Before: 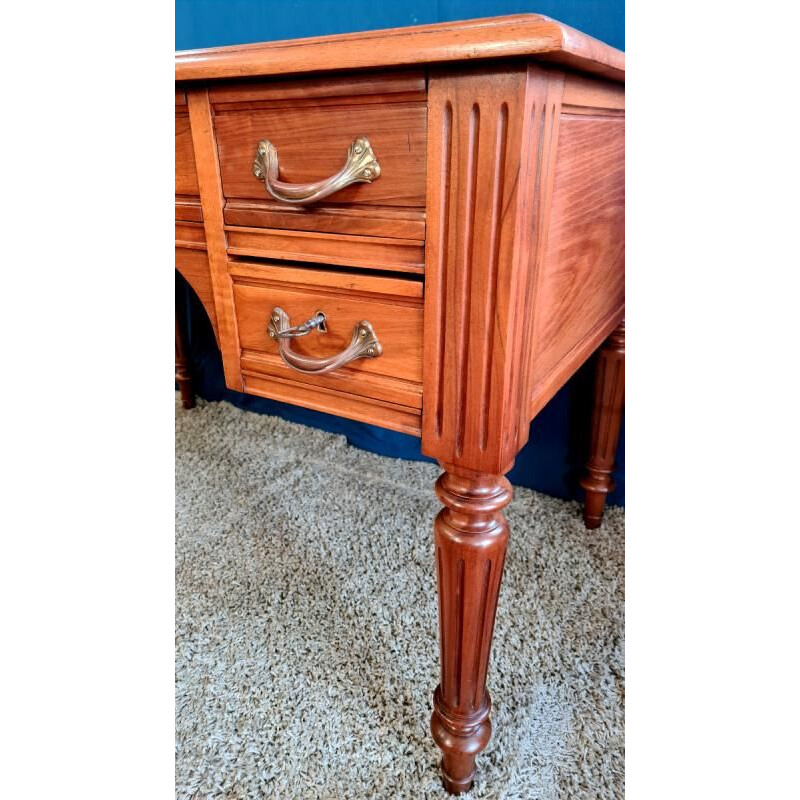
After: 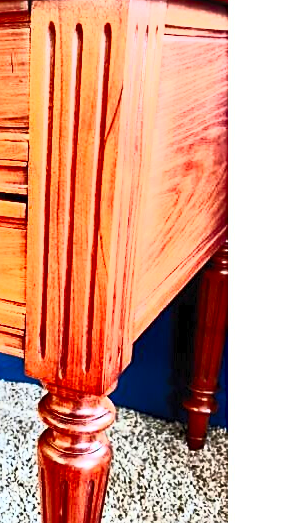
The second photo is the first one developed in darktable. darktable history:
contrast brightness saturation: contrast 0.84, brightness 0.603, saturation 0.584
sharpen: on, module defaults
crop and rotate: left 49.681%, top 10.098%, right 13.191%, bottom 24.485%
haze removal: compatibility mode true, adaptive false
